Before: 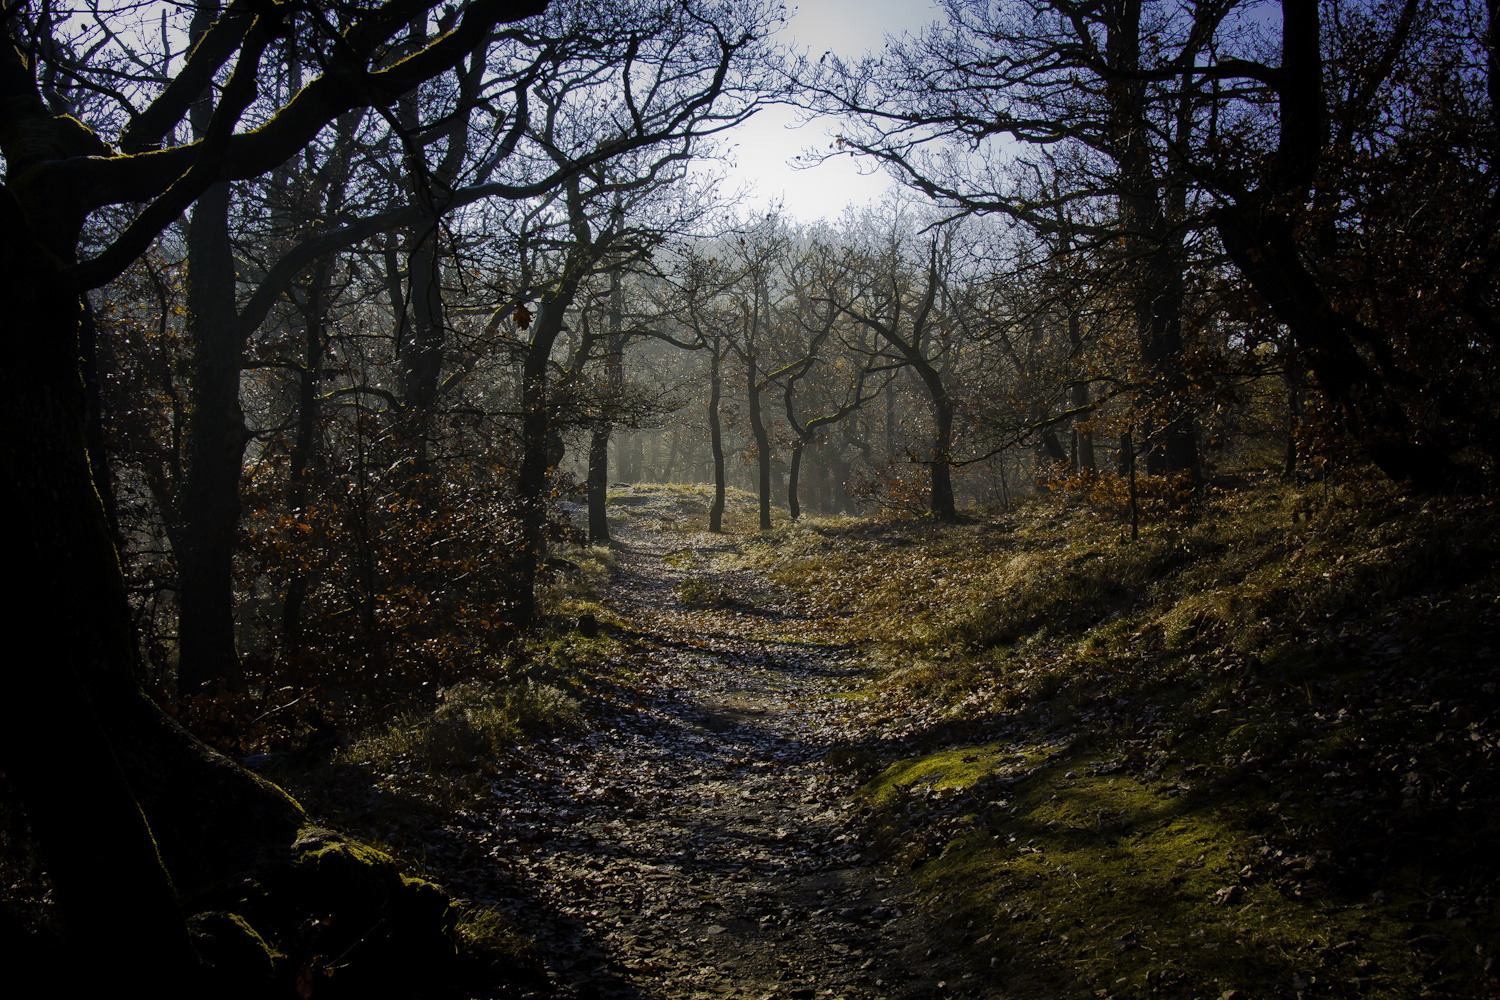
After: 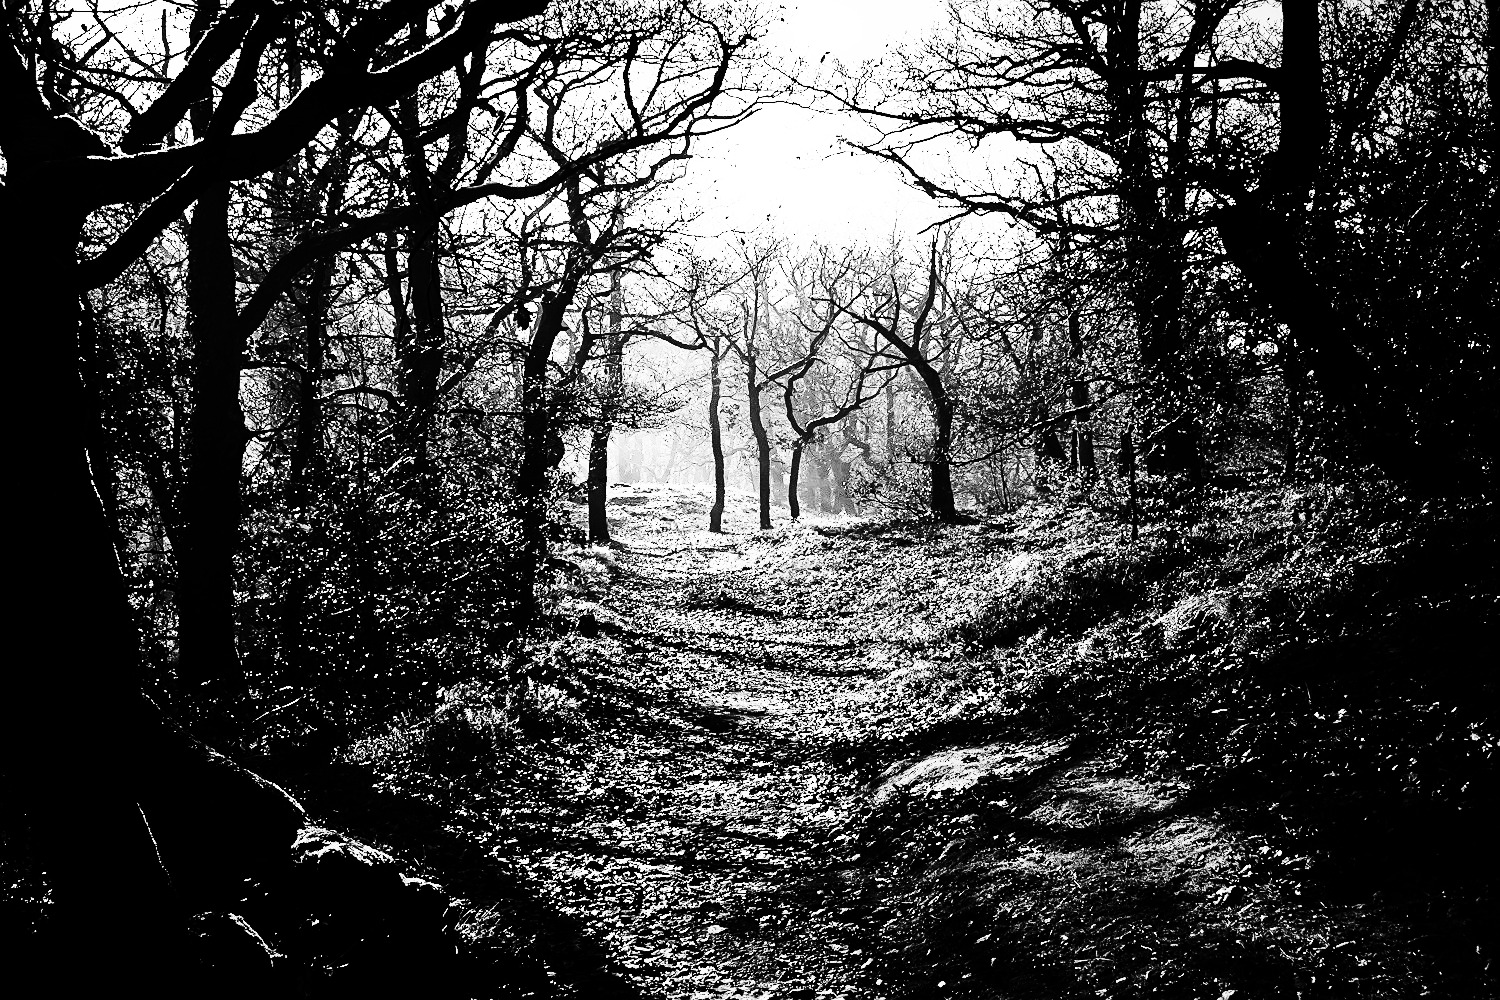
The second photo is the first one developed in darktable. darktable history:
sharpen: on, module defaults
contrast brightness saturation: contrast 0.28
base curve: curves: ch0 [(0, 0) (0.028, 0.03) (0.121, 0.232) (0.46, 0.748) (0.859, 0.968) (1, 1)], preserve colors none
rgb curve: curves: ch0 [(0, 0) (0.21, 0.15) (0.24, 0.21) (0.5, 0.75) (0.75, 0.96) (0.89, 0.99) (1, 1)]; ch1 [(0, 0.02) (0.21, 0.13) (0.25, 0.2) (0.5, 0.67) (0.75, 0.9) (0.89, 0.97) (1, 1)]; ch2 [(0, 0.02) (0.21, 0.13) (0.25, 0.2) (0.5, 0.67) (0.75, 0.9) (0.89, 0.97) (1, 1)], compensate middle gray true
monochrome: a 2.21, b -1.33, size 2.2
